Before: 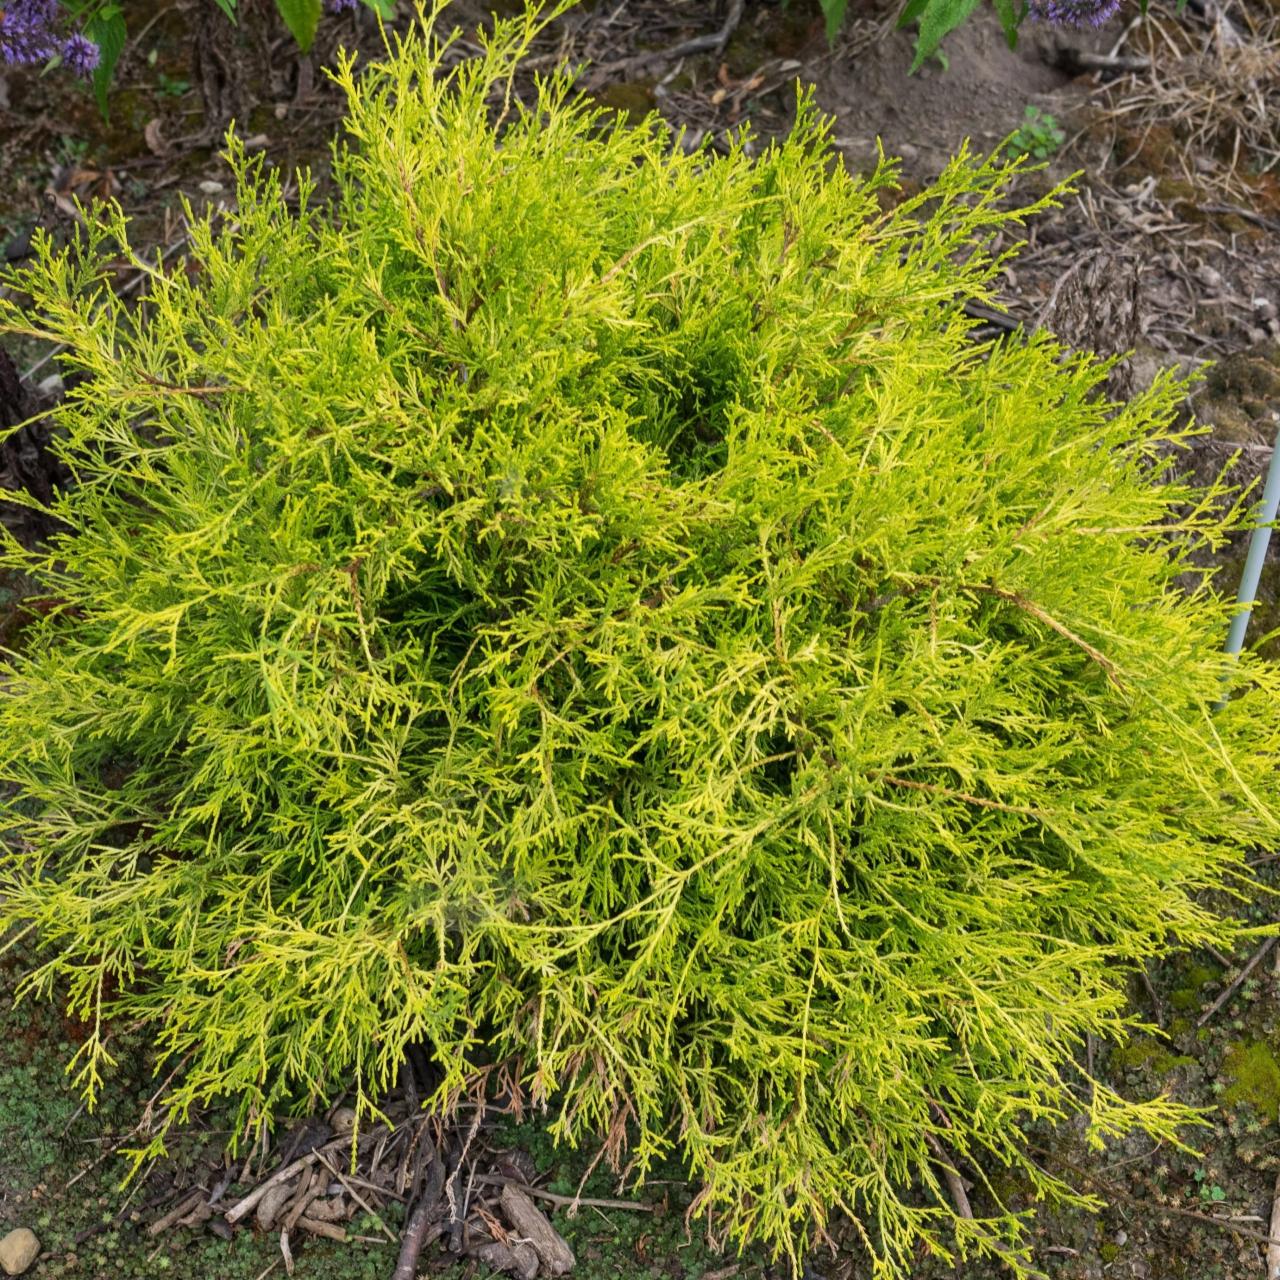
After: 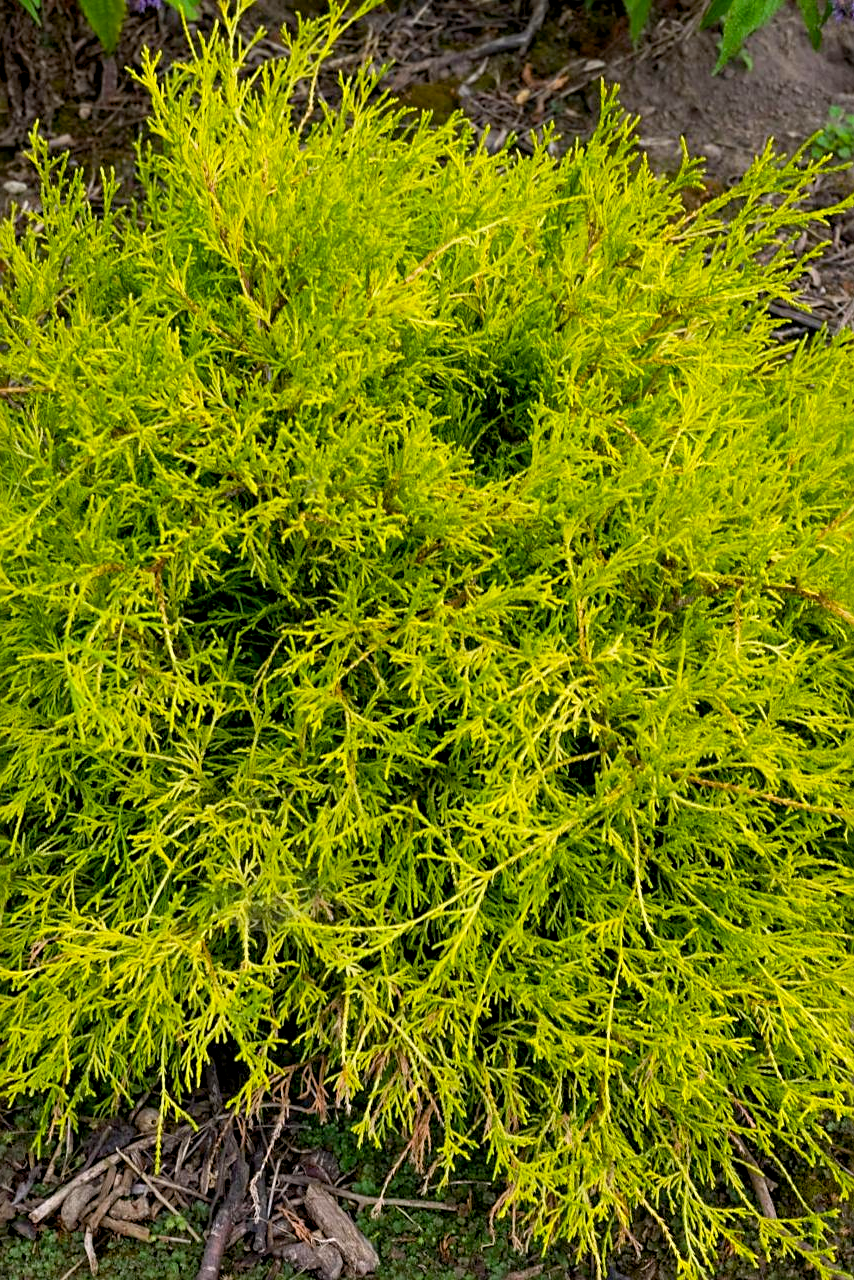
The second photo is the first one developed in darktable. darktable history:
crop: left 15.37%, right 17.872%
color balance rgb: global offset › luminance -0.982%, perceptual saturation grading › global saturation 25.15%
sharpen: radius 2.477, amount 0.336
